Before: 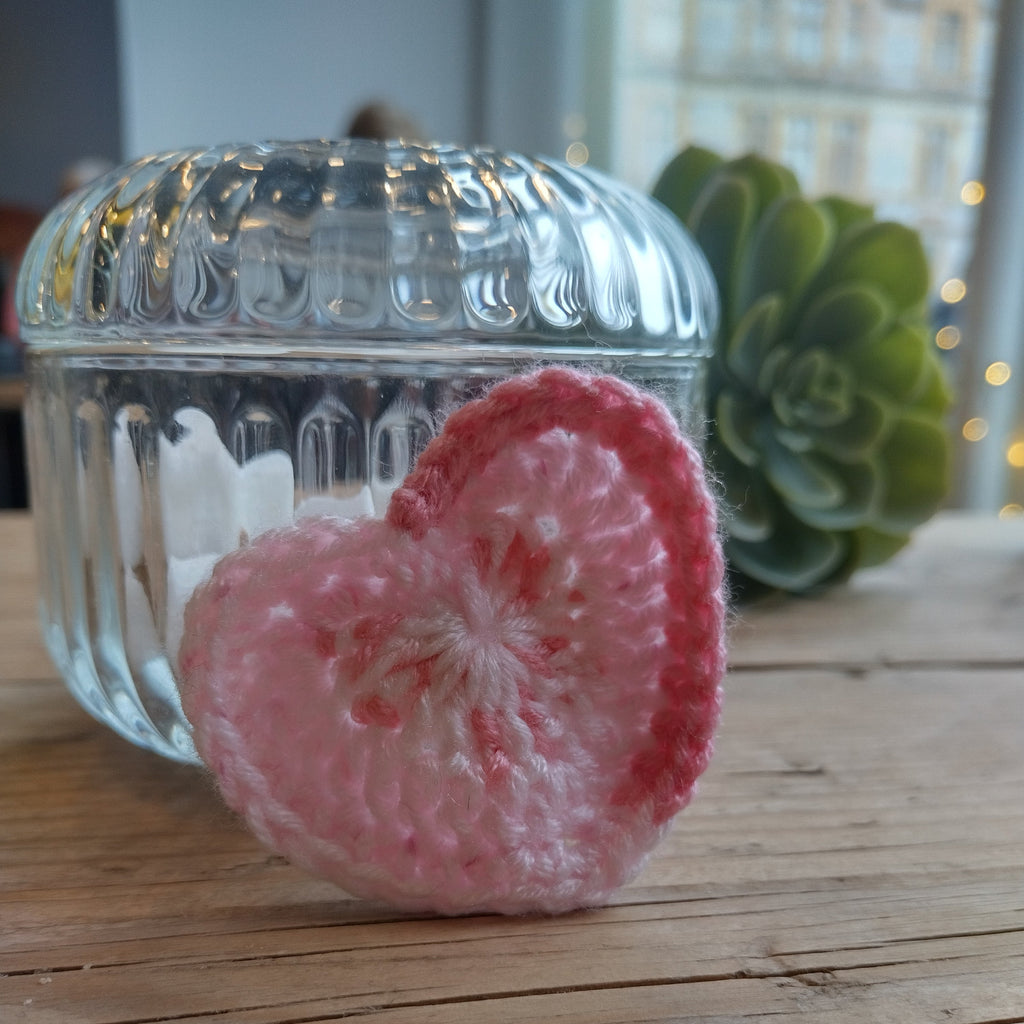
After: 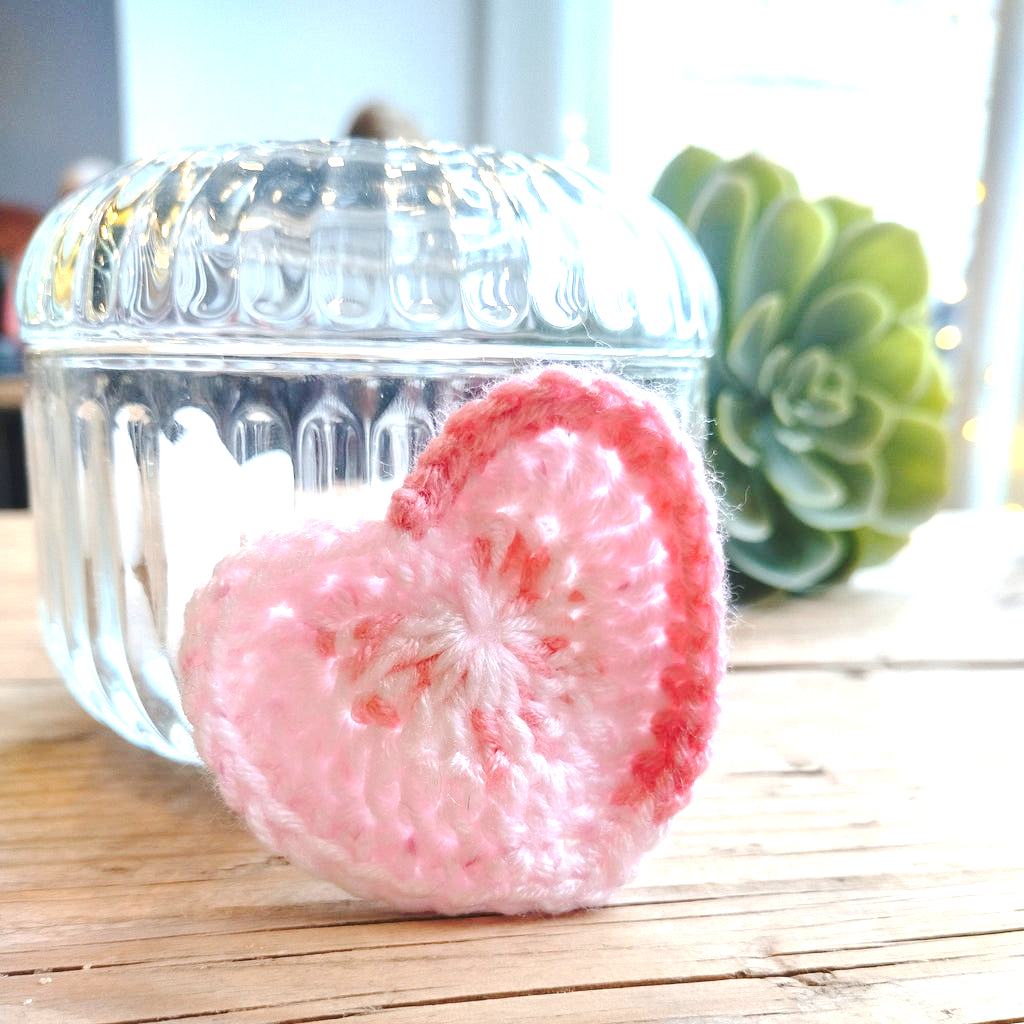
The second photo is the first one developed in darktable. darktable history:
tone curve: curves: ch0 [(0, 0) (0.003, 0.1) (0.011, 0.101) (0.025, 0.11) (0.044, 0.126) (0.069, 0.14) (0.1, 0.158) (0.136, 0.18) (0.177, 0.206) (0.224, 0.243) (0.277, 0.293) (0.335, 0.36) (0.399, 0.446) (0.468, 0.537) (0.543, 0.618) (0.623, 0.694) (0.709, 0.763) (0.801, 0.836) (0.898, 0.908) (1, 1)], preserve colors none
exposure: black level correction 0.001, exposure 1.84 EV, compensate highlight preservation false
